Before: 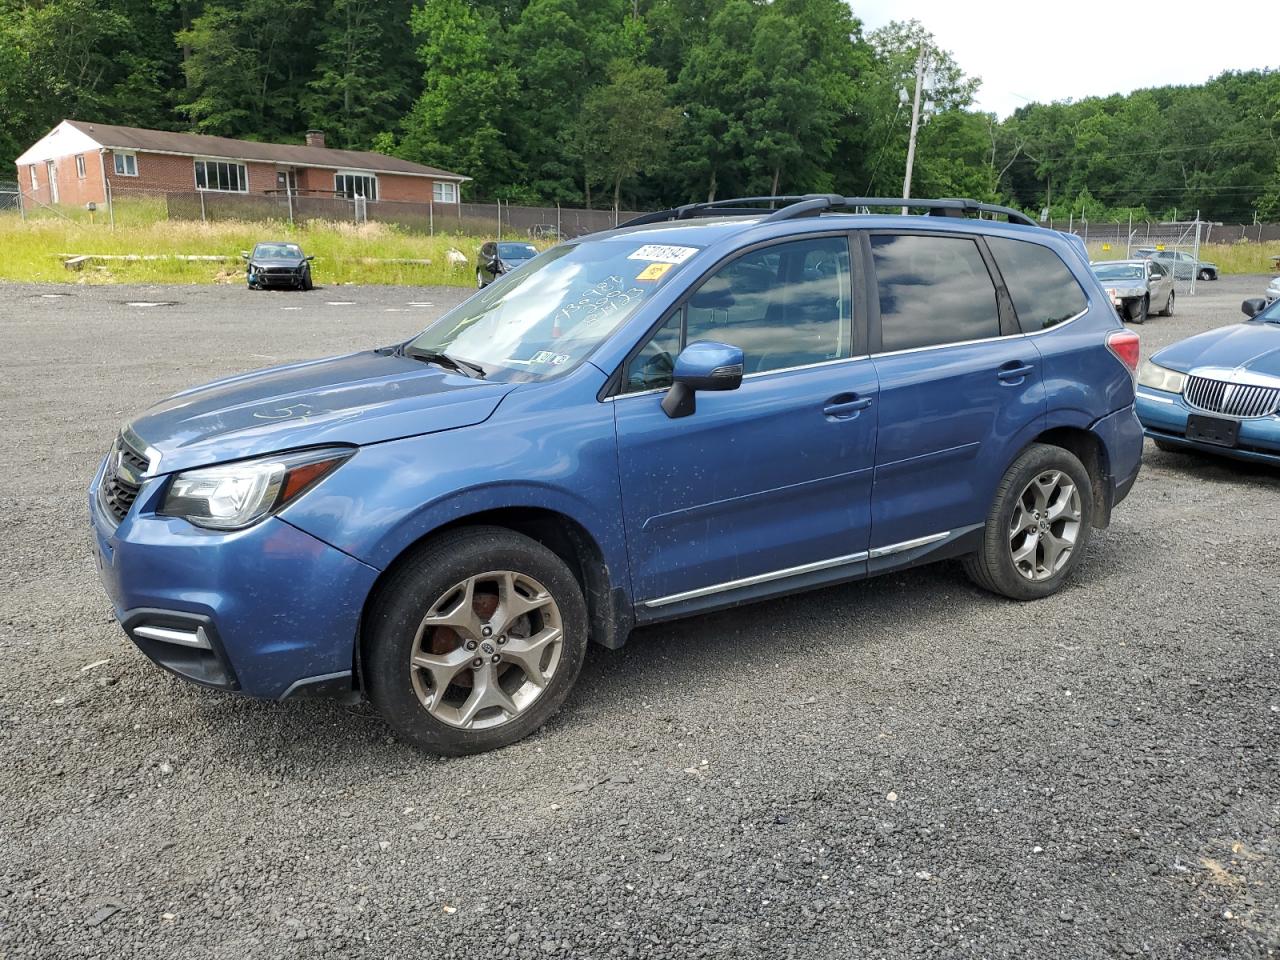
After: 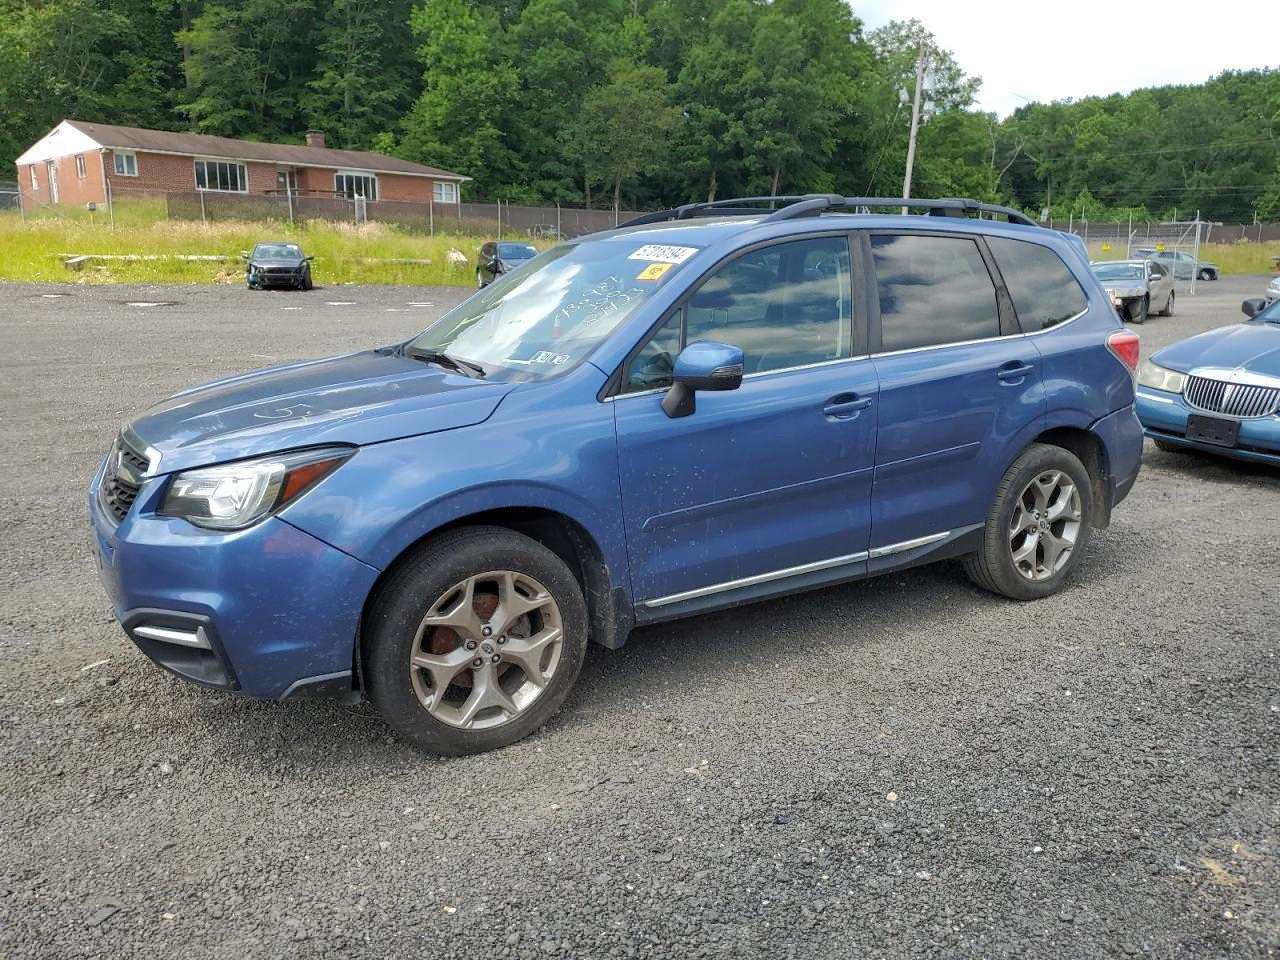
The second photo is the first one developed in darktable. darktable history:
shadows and highlights: on, module defaults
levels: mode automatic, black 0.023%, white 99.97%, levels [0.062, 0.494, 0.925]
